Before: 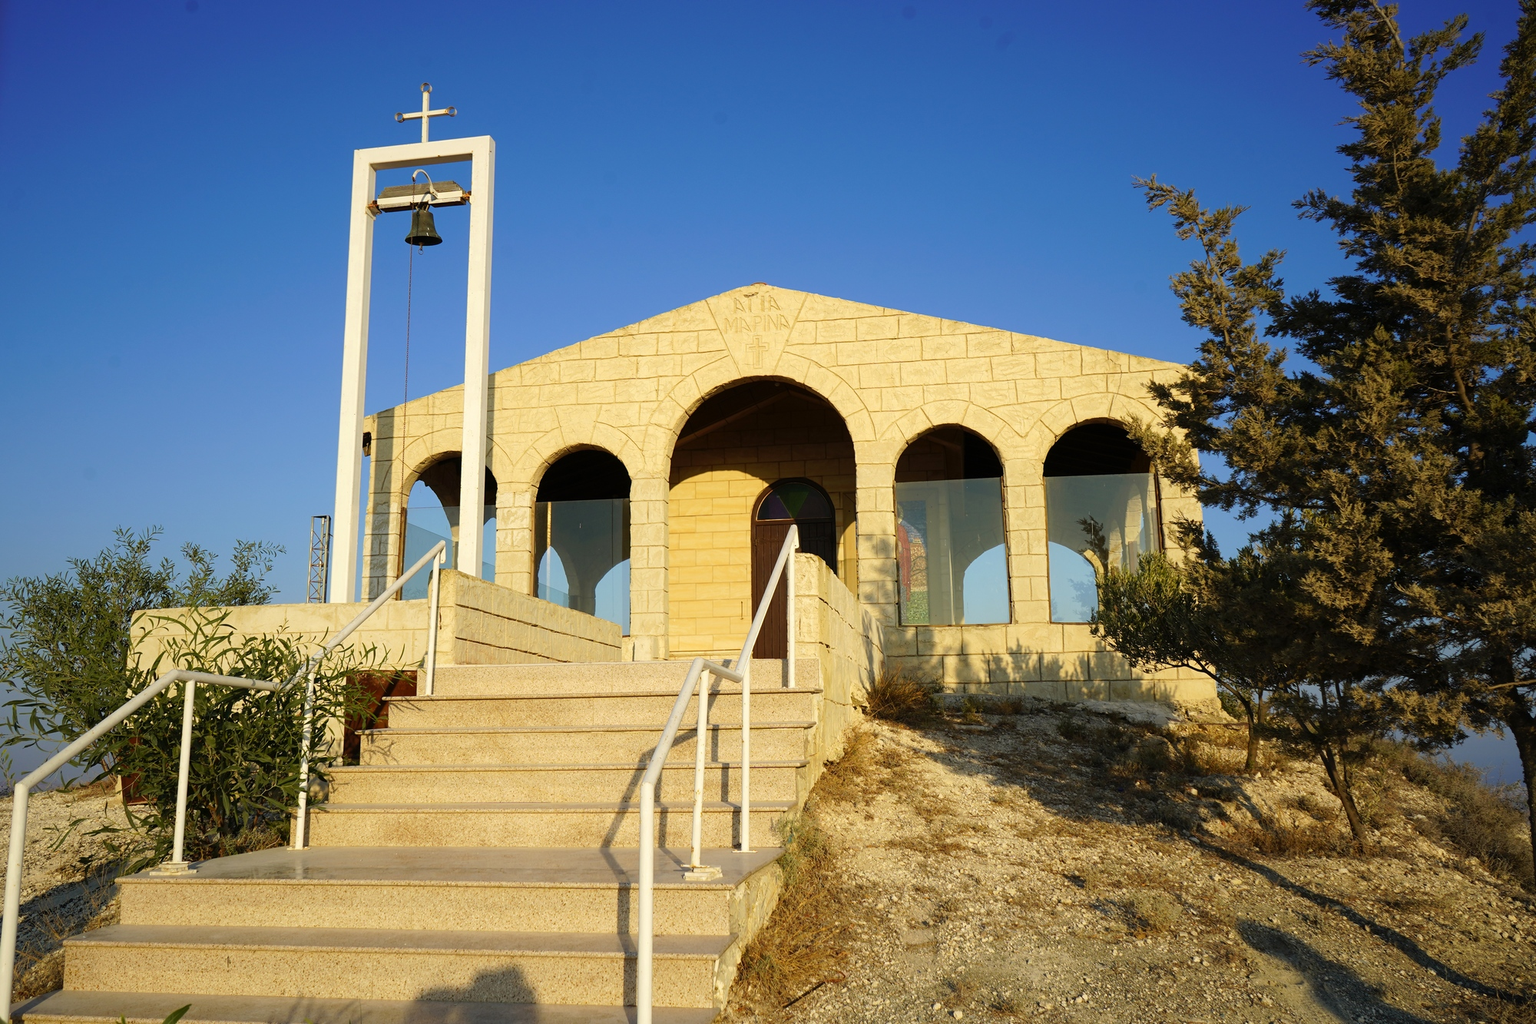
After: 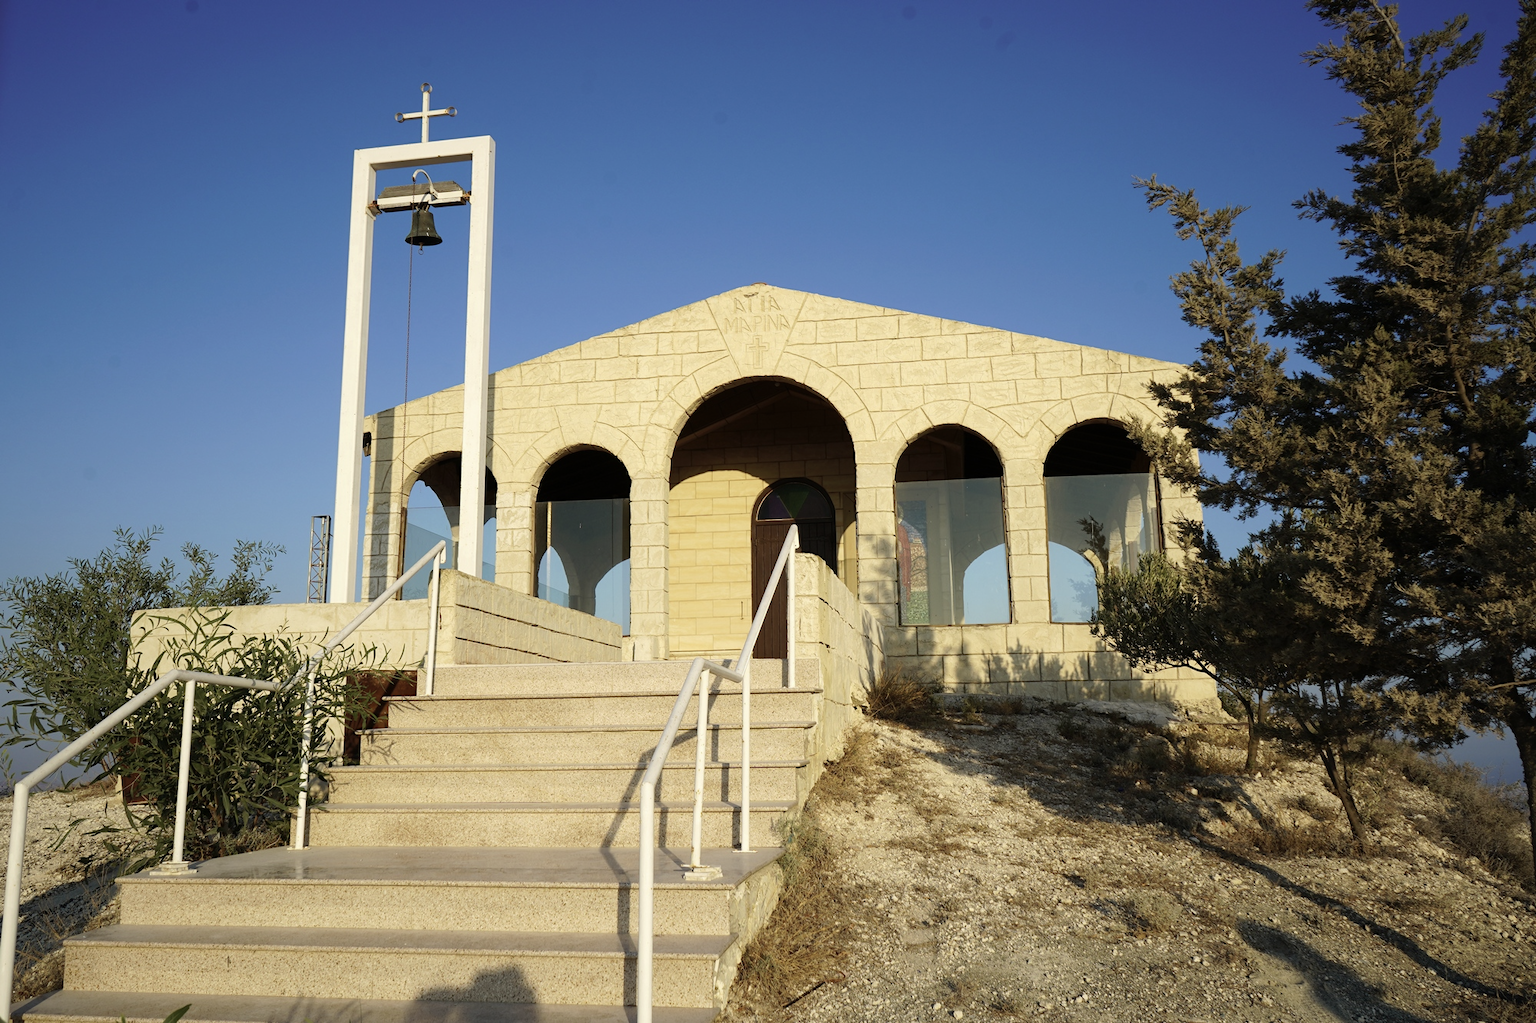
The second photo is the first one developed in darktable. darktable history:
color zones: curves: ch1 [(0.113, 0.438) (0.75, 0.5)]; ch2 [(0.12, 0.526) (0.75, 0.5)]
contrast brightness saturation: contrast 0.06, brightness -0.01, saturation -0.23
